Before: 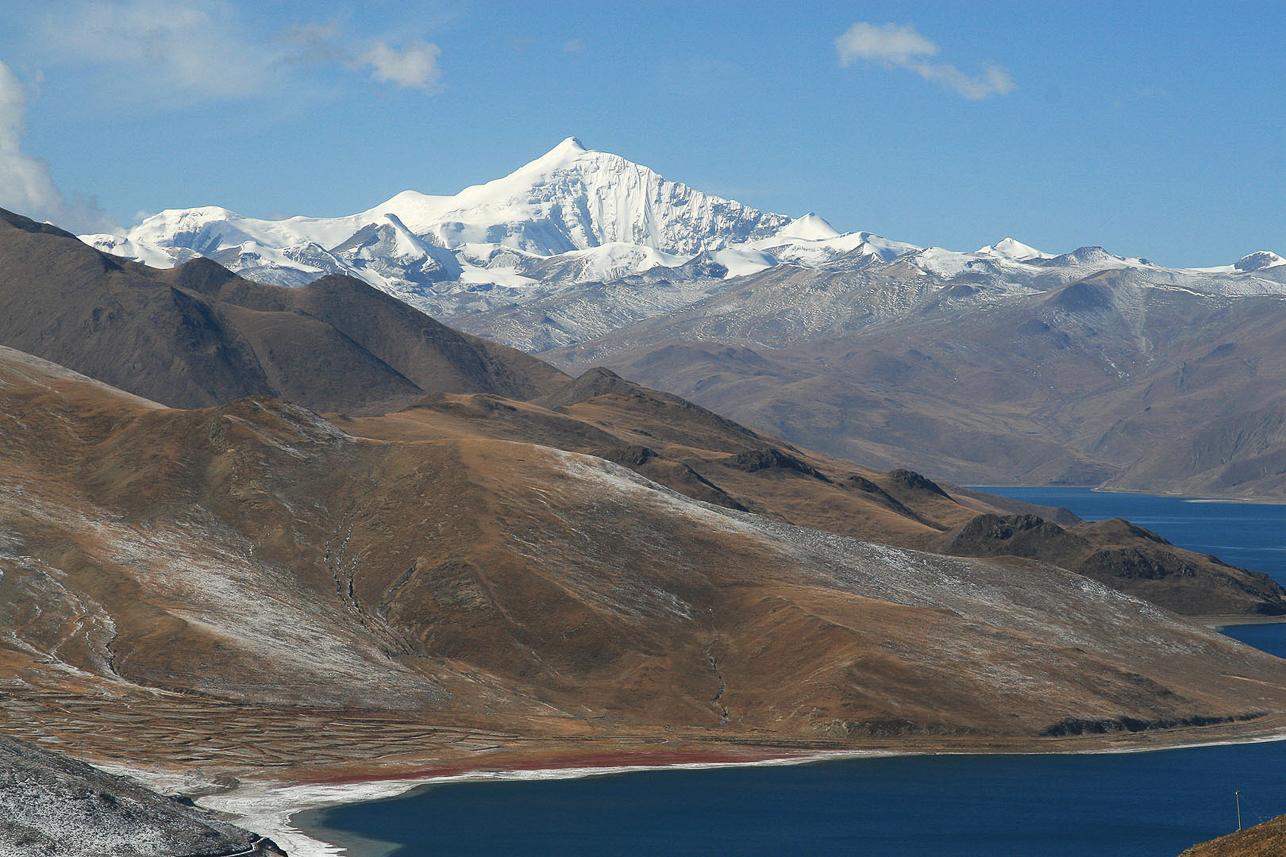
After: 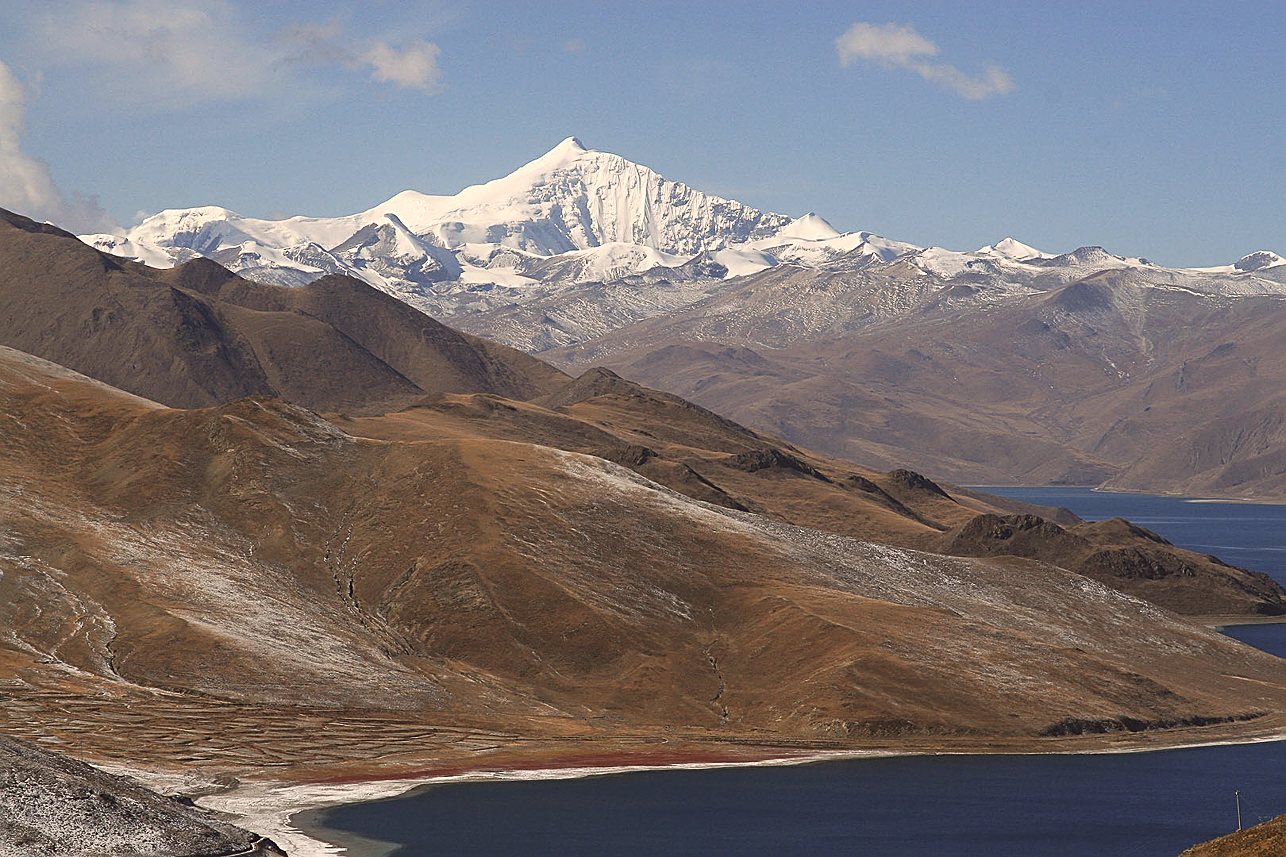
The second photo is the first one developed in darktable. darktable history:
sharpen: on, module defaults
base curve: preserve colors none
color correction: highlights a* 6.43, highlights b* 8.24, shadows a* 5.52, shadows b* 7.37, saturation 0.906
